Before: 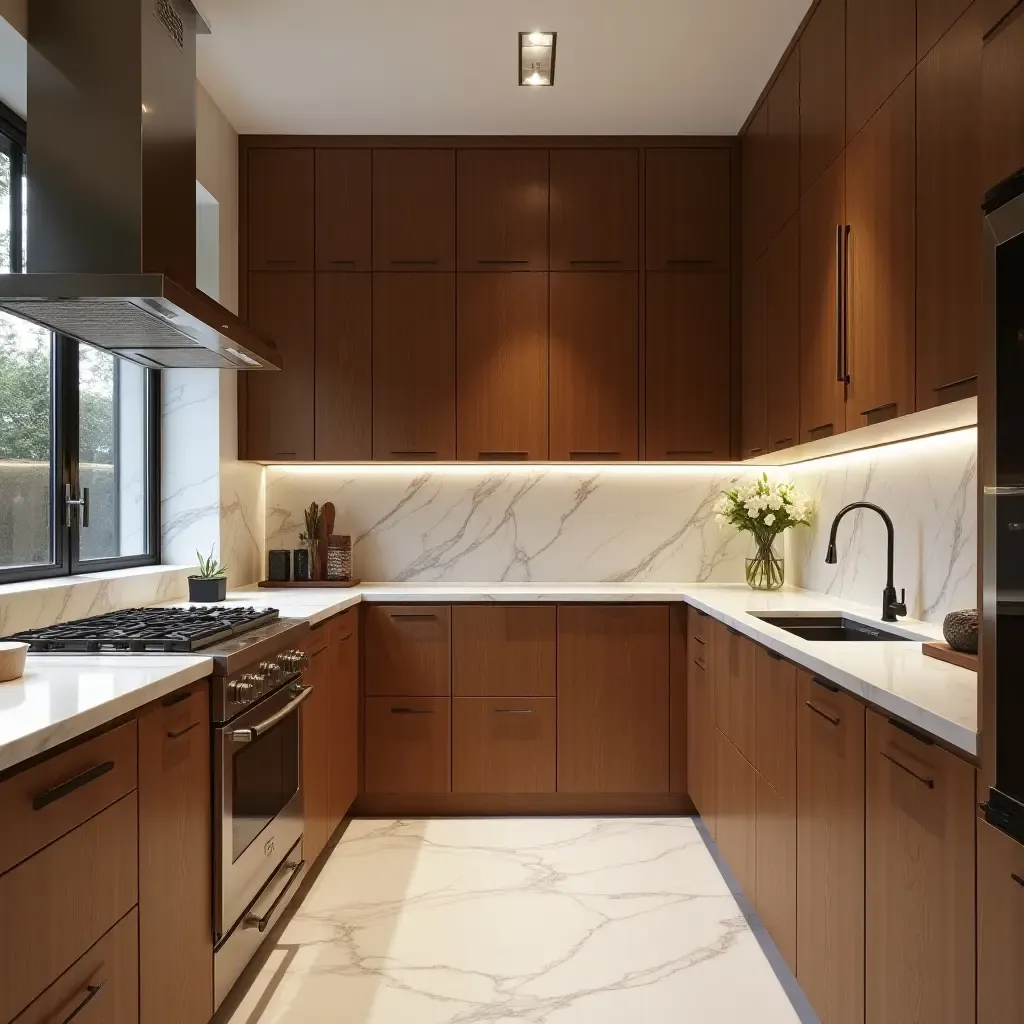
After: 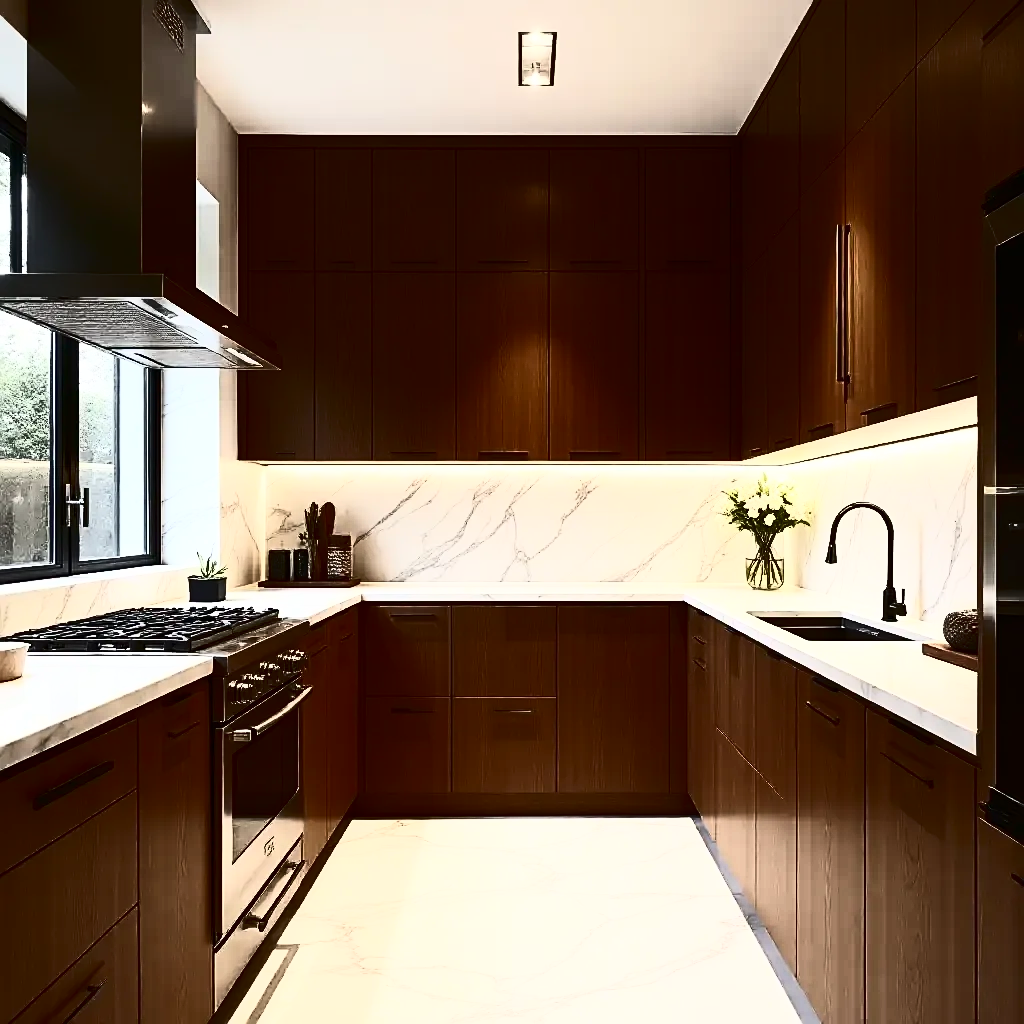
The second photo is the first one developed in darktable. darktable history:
sharpen: on, module defaults
contrast brightness saturation: contrast 0.939, brightness 0.204
